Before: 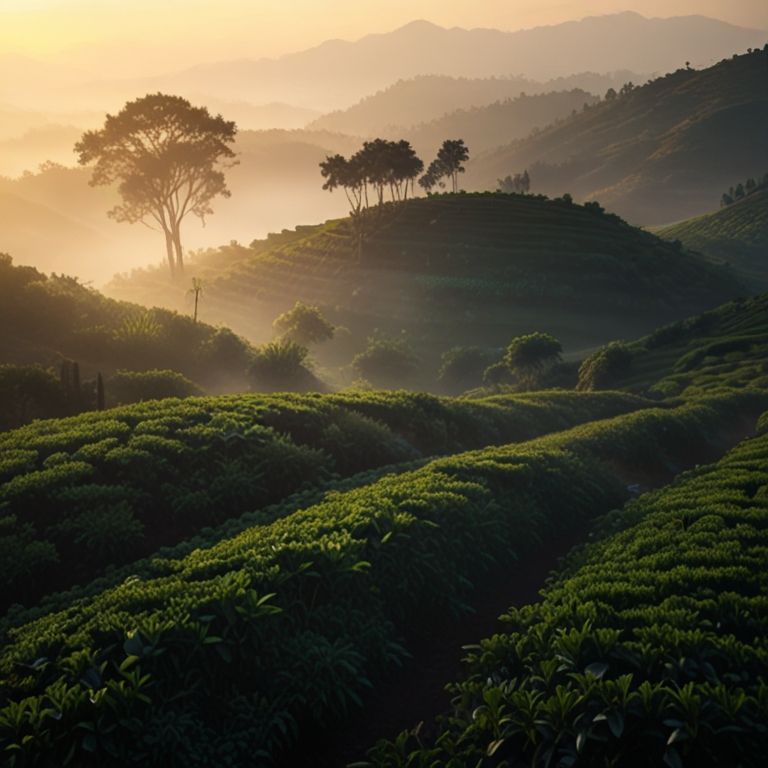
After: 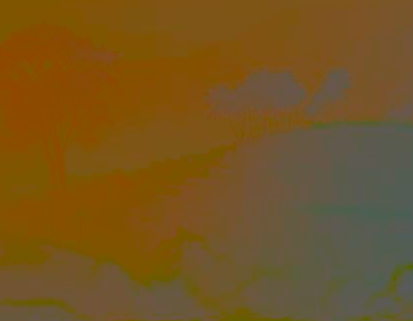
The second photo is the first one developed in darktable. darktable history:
local contrast: on, module defaults
crop: left 15.13%, top 9.248%, right 31.085%, bottom 48.933%
contrast brightness saturation: contrast -0.978, brightness -0.177, saturation 0.75
exposure: compensate highlight preservation false
